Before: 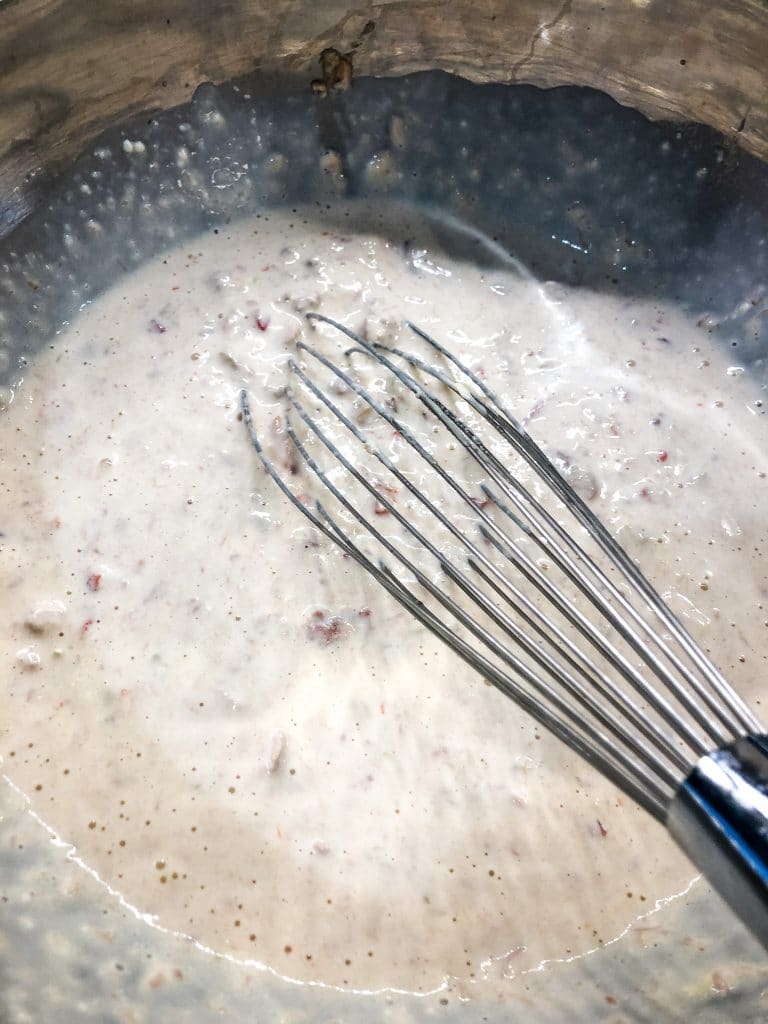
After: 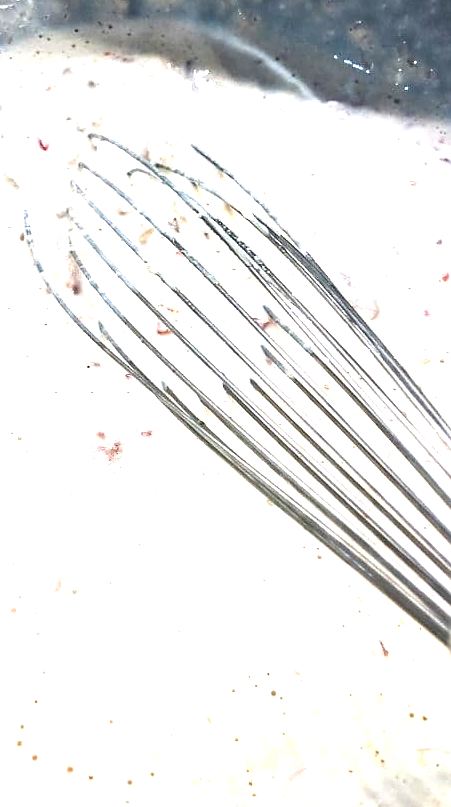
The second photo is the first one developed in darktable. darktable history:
crop and rotate: left 28.499%, top 17.599%, right 12.663%, bottom 3.573%
sharpen: radius 1.511, amount 0.357, threshold 1.505
exposure: black level correction 0, exposure 1.385 EV, compensate highlight preservation false
